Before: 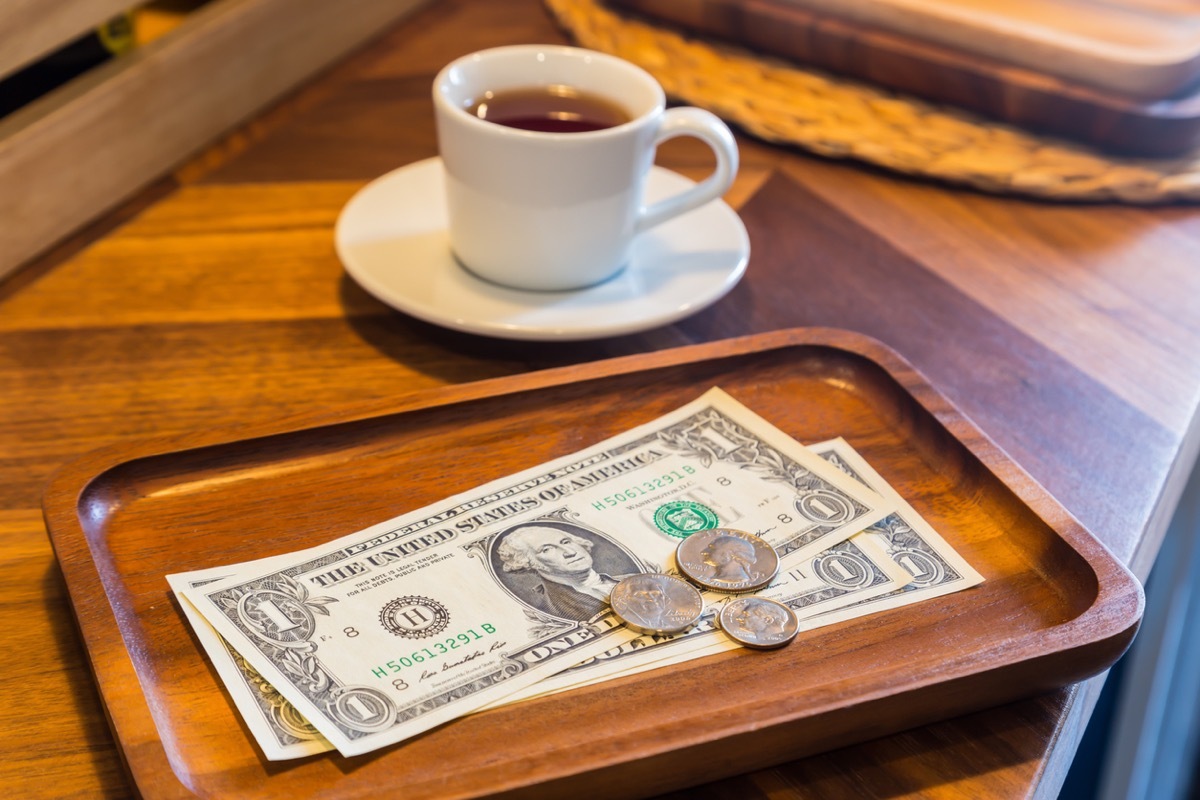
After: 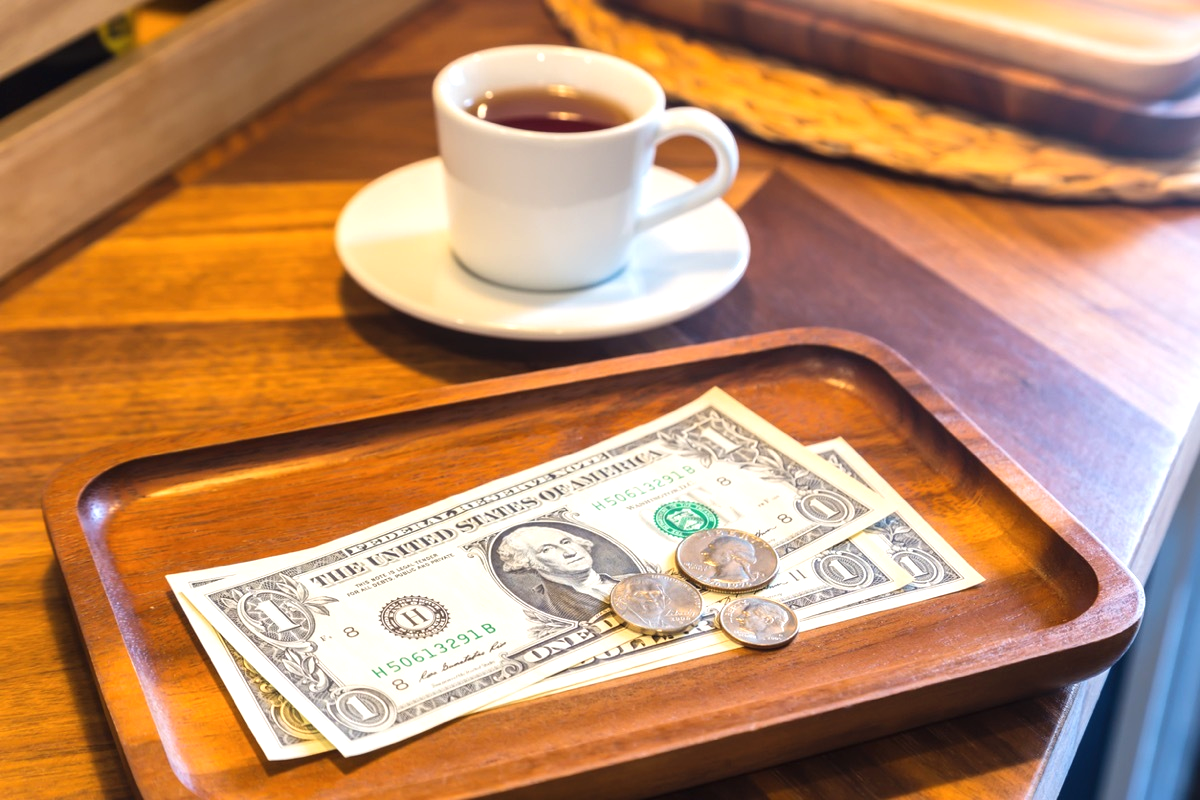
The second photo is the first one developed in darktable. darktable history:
exposure: black level correction -0.002, exposure 0.532 EV, compensate highlight preservation false
